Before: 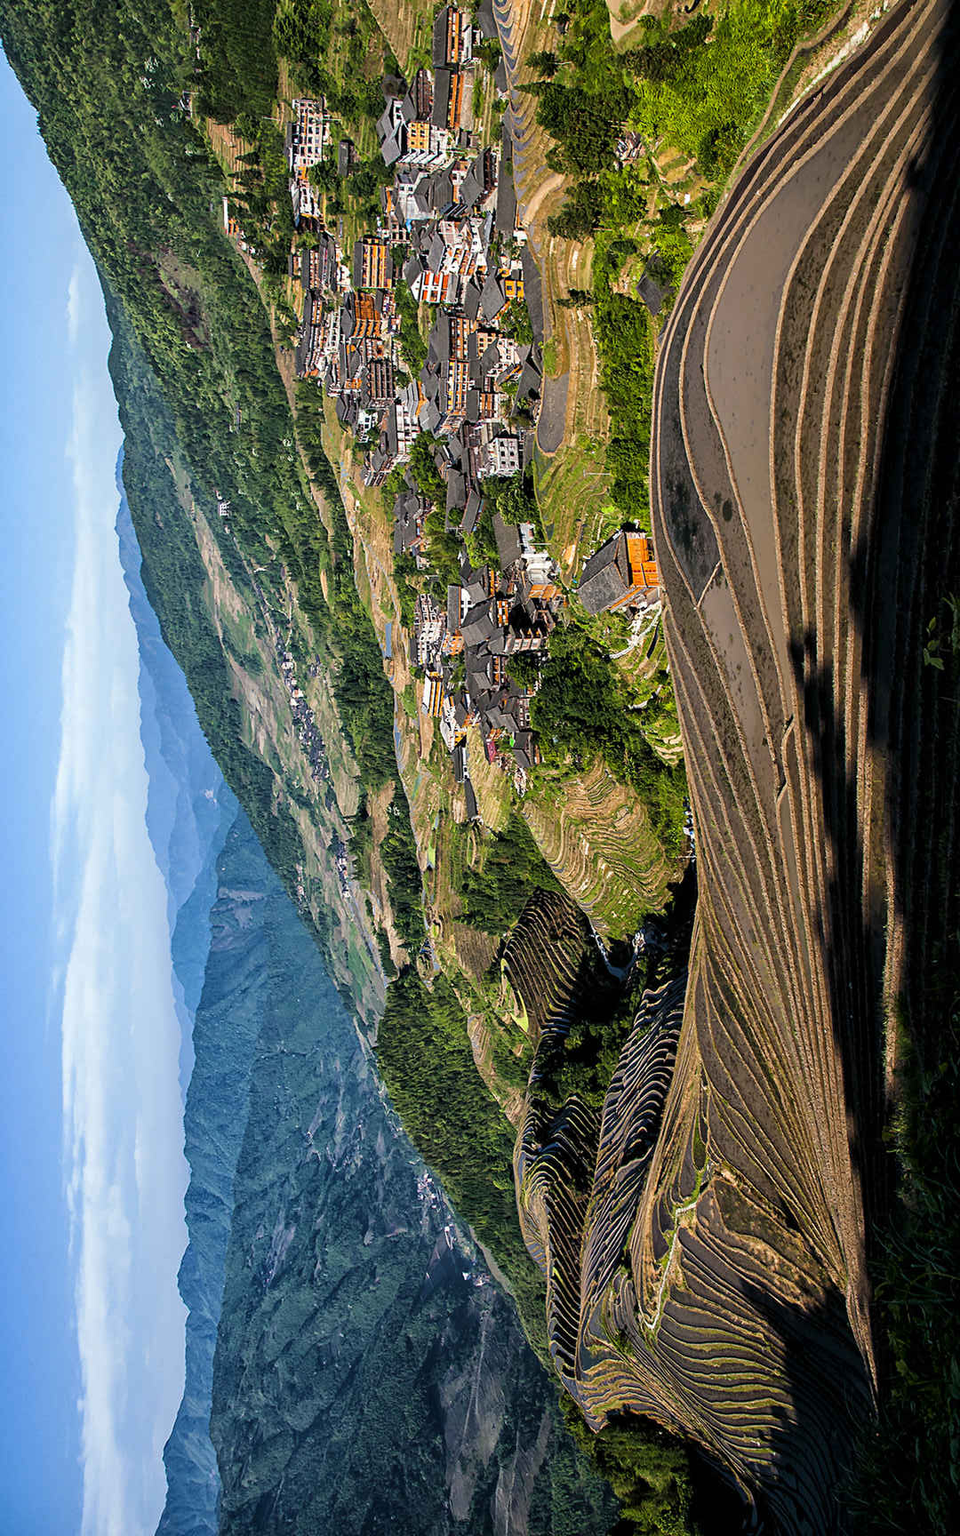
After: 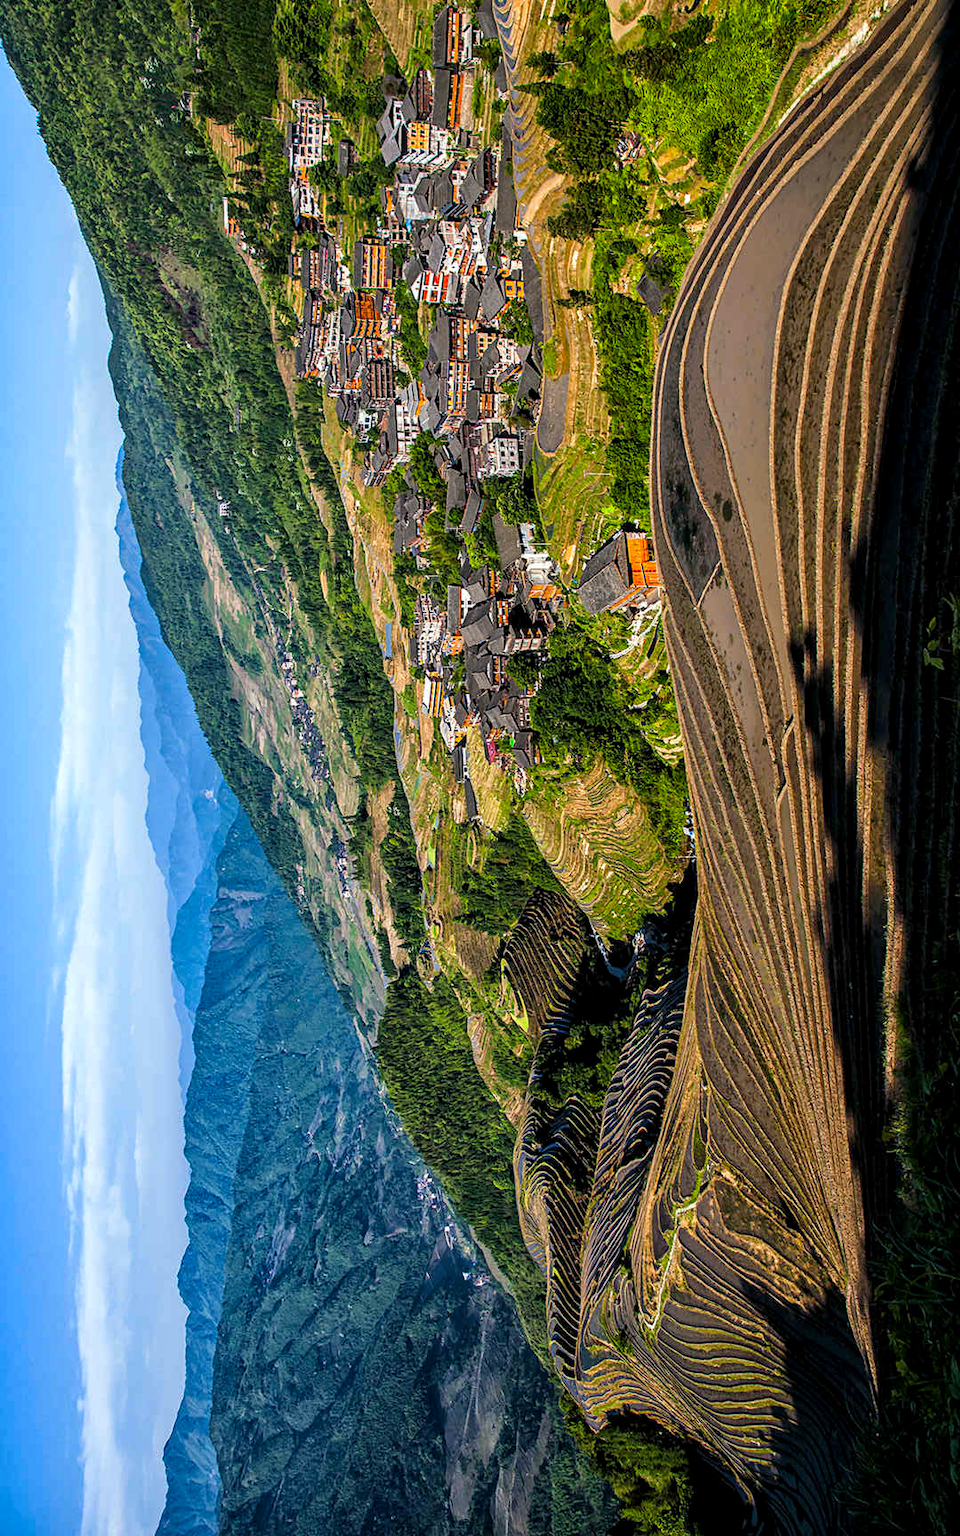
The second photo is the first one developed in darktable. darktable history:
local contrast: on, module defaults
color correction: saturation 1.32
